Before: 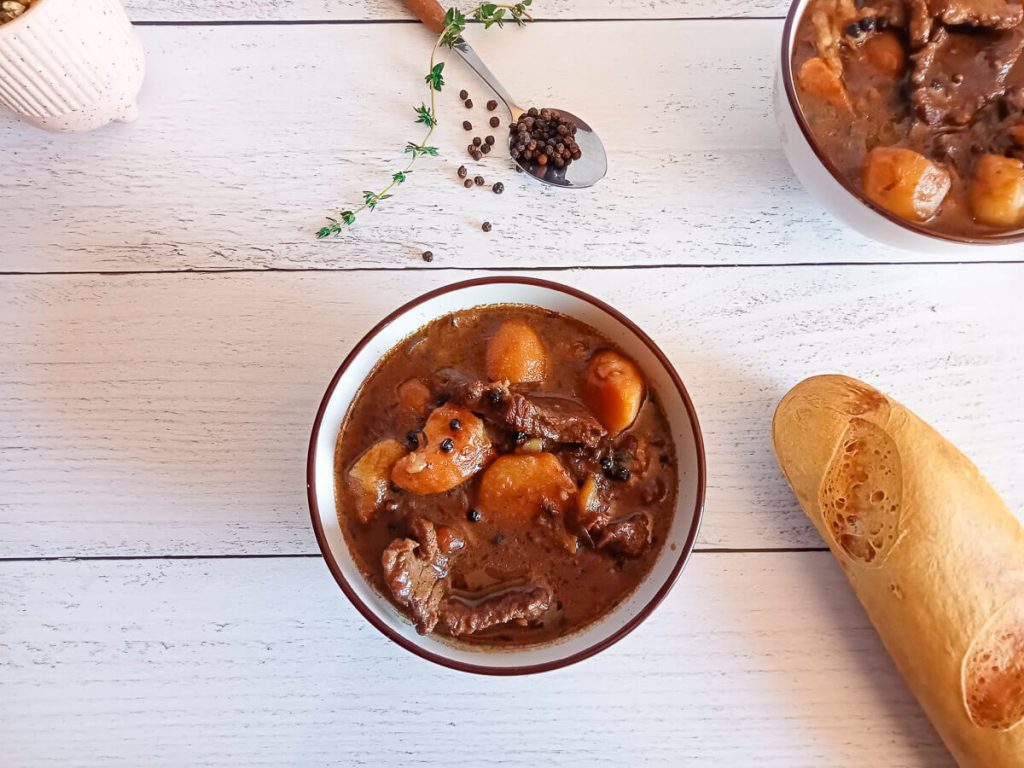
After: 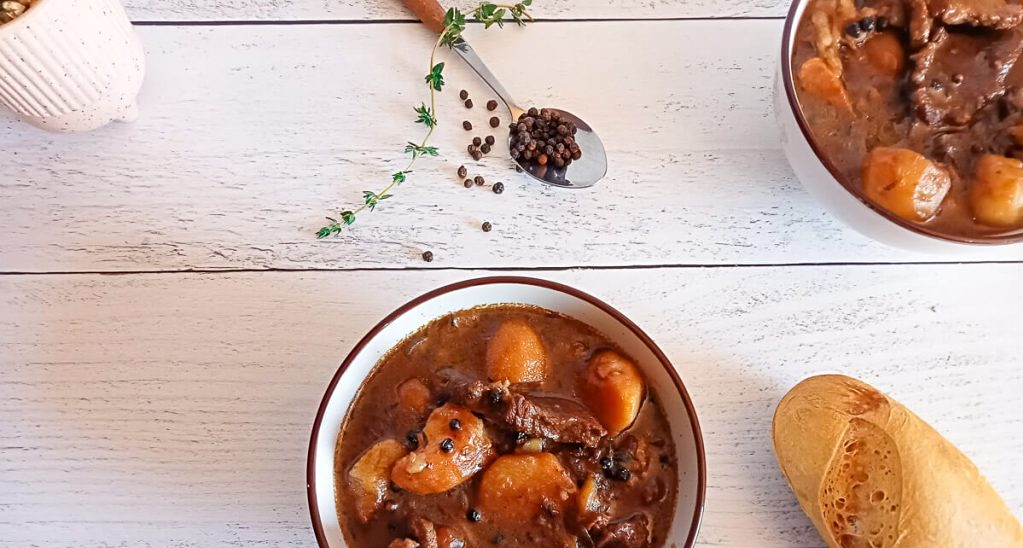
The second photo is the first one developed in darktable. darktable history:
crop: bottom 28.576%
sharpen: amount 0.2
